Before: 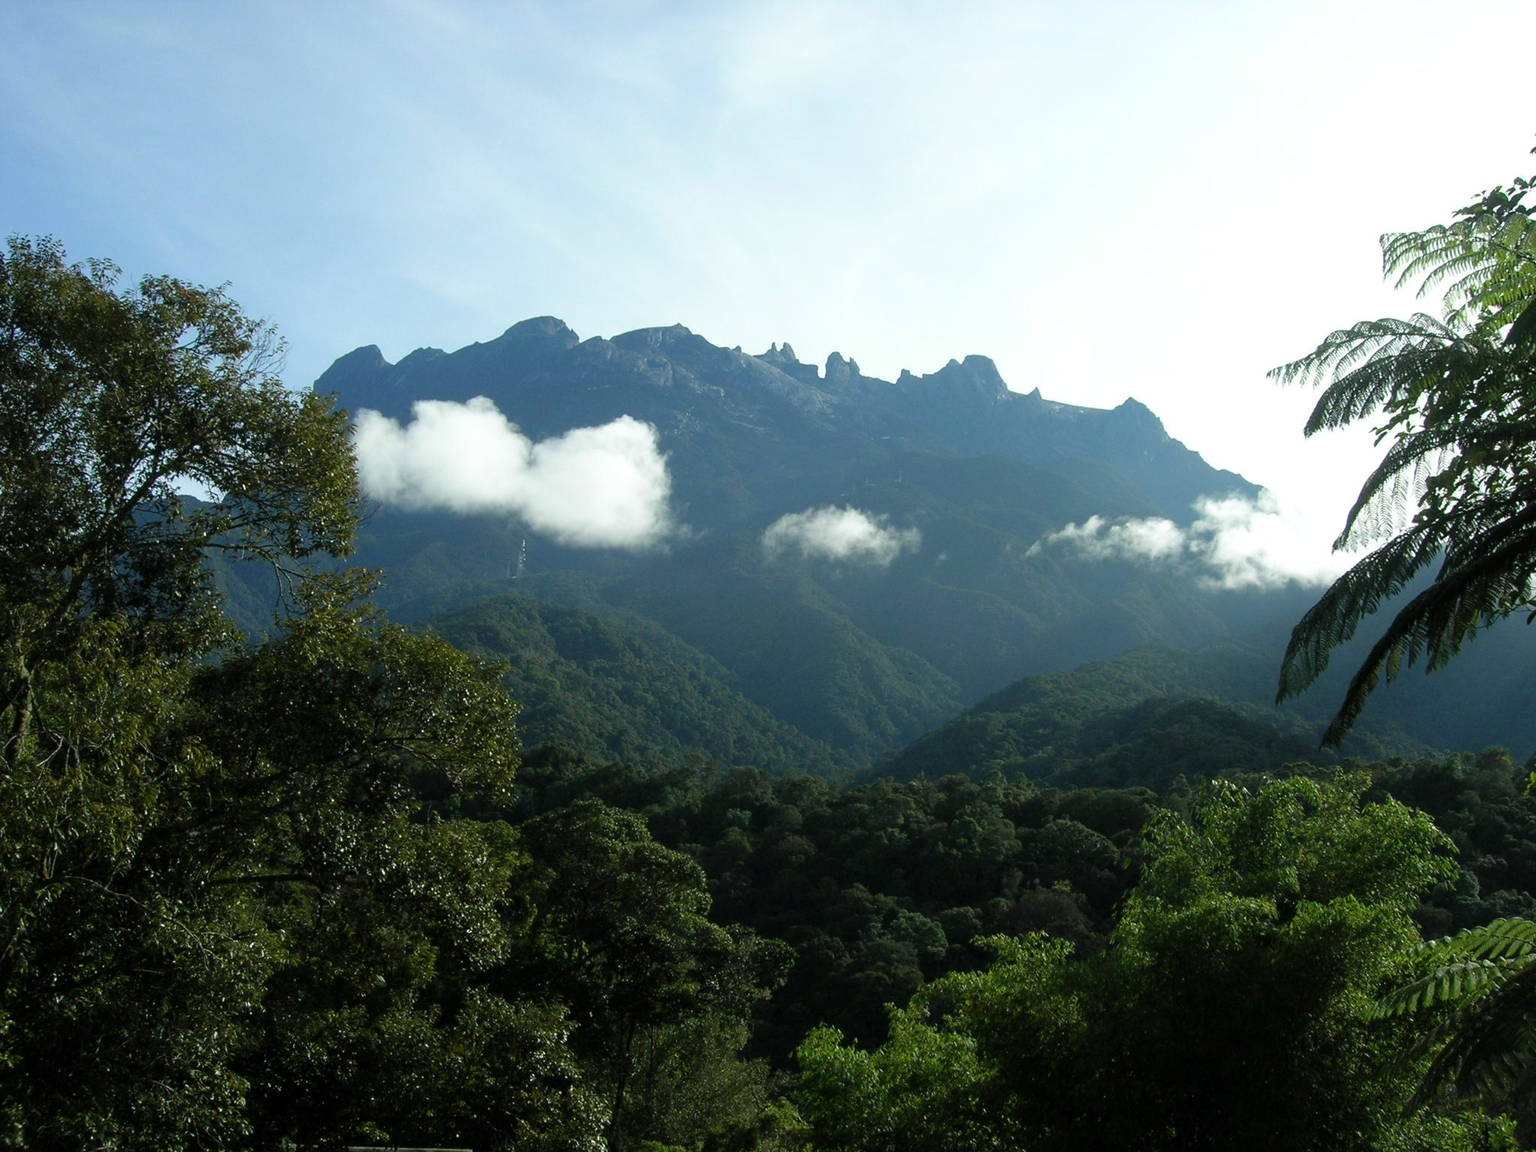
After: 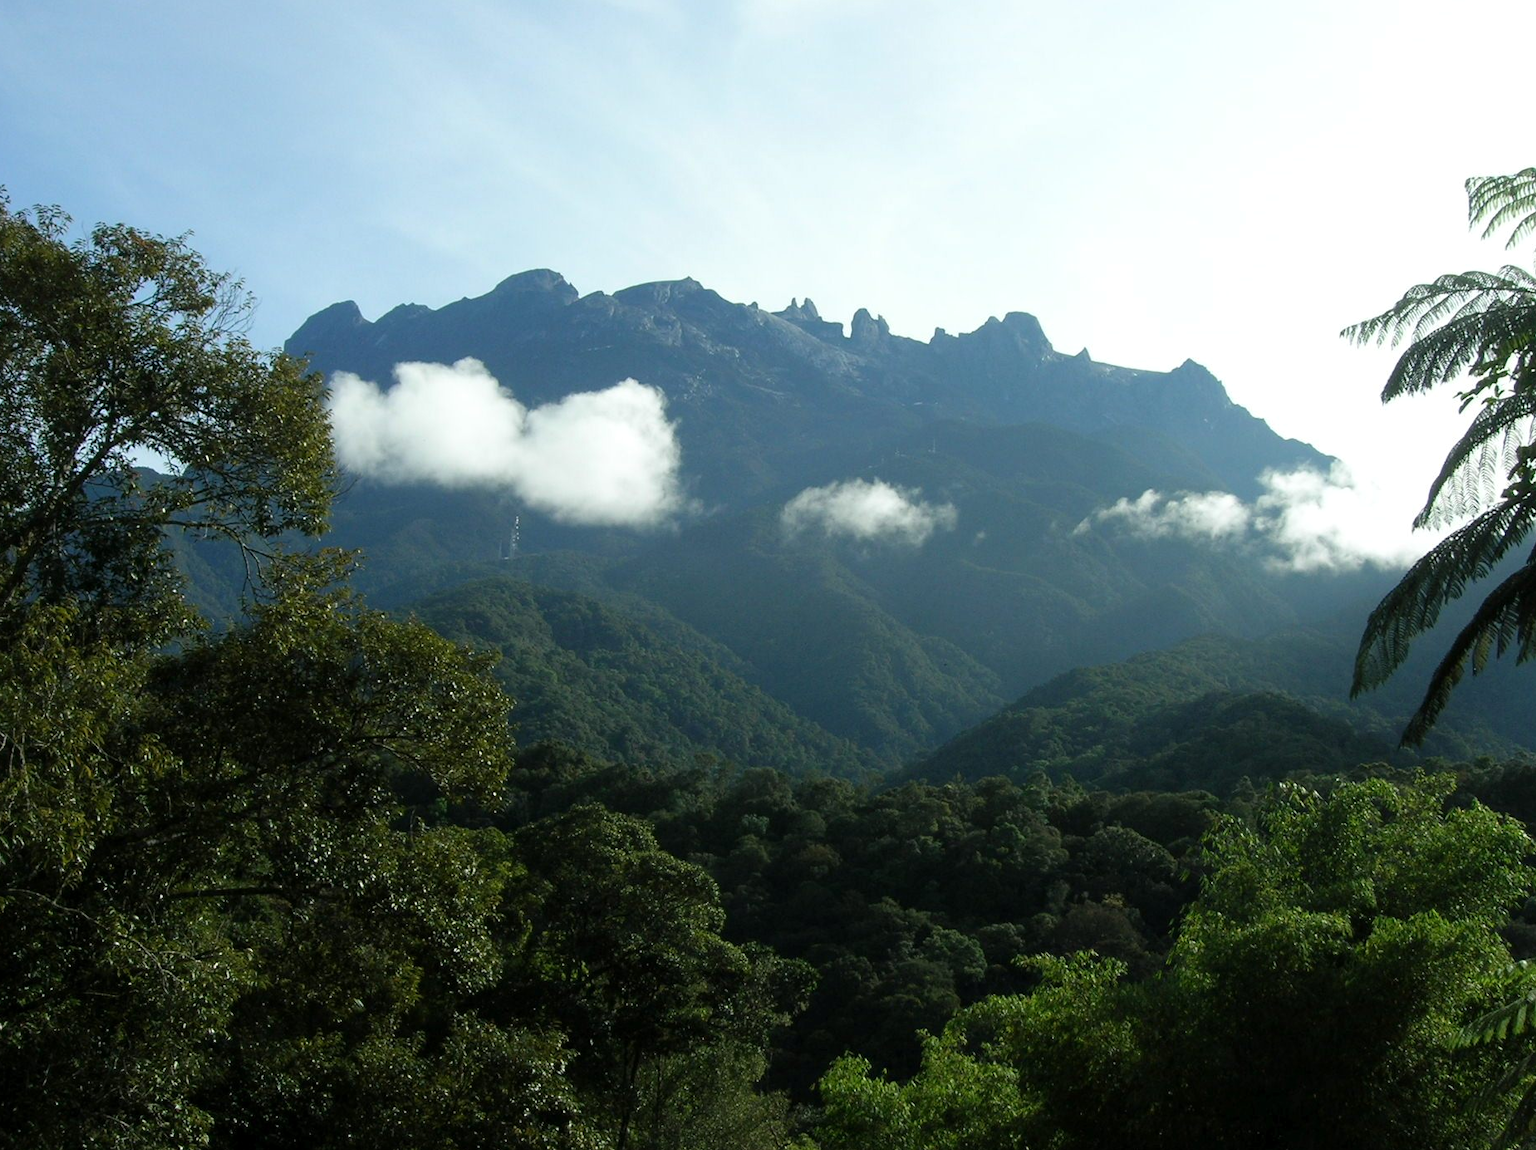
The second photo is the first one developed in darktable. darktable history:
tone equalizer: edges refinement/feathering 500, mask exposure compensation -1.57 EV, preserve details no
crop: left 3.718%, top 6.442%, right 5.983%, bottom 3.326%
